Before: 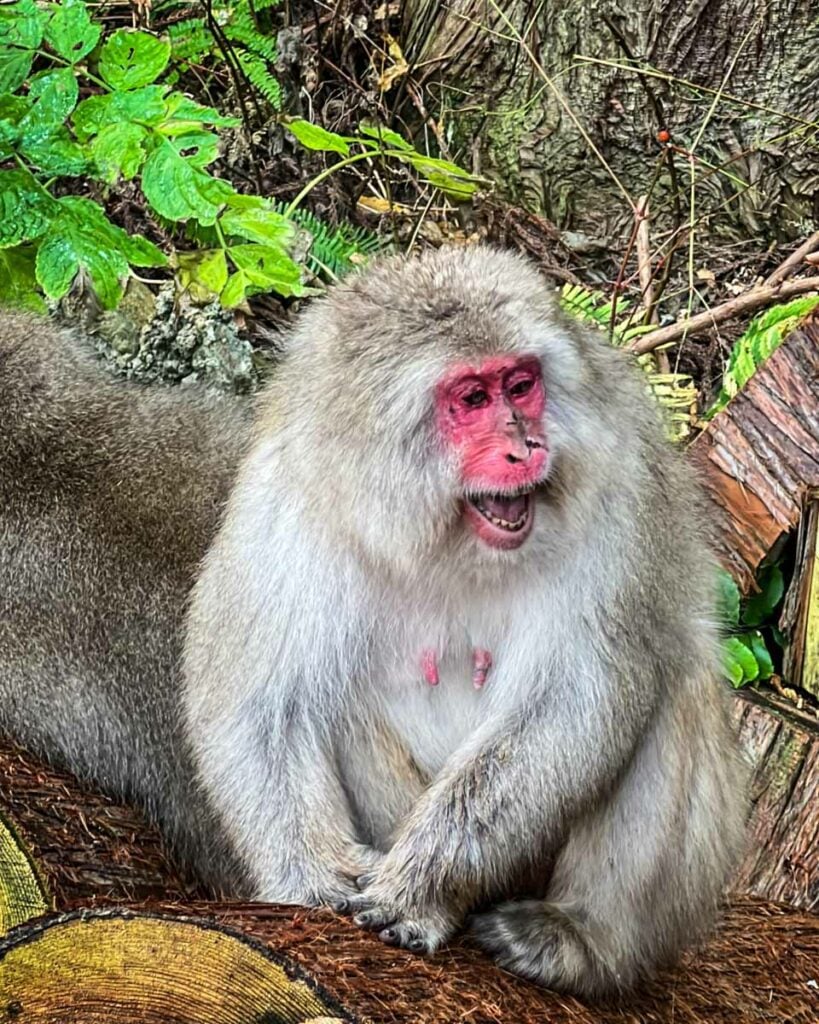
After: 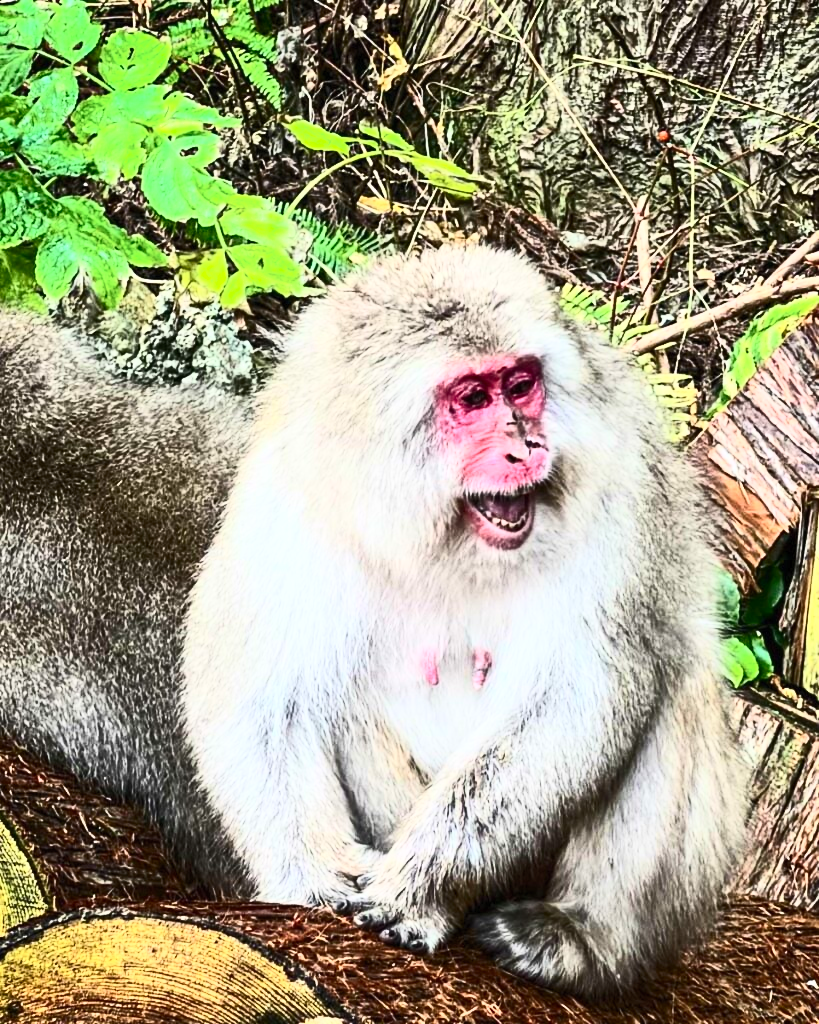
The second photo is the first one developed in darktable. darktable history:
contrast brightness saturation: contrast 0.609, brightness 0.333, saturation 0.137
